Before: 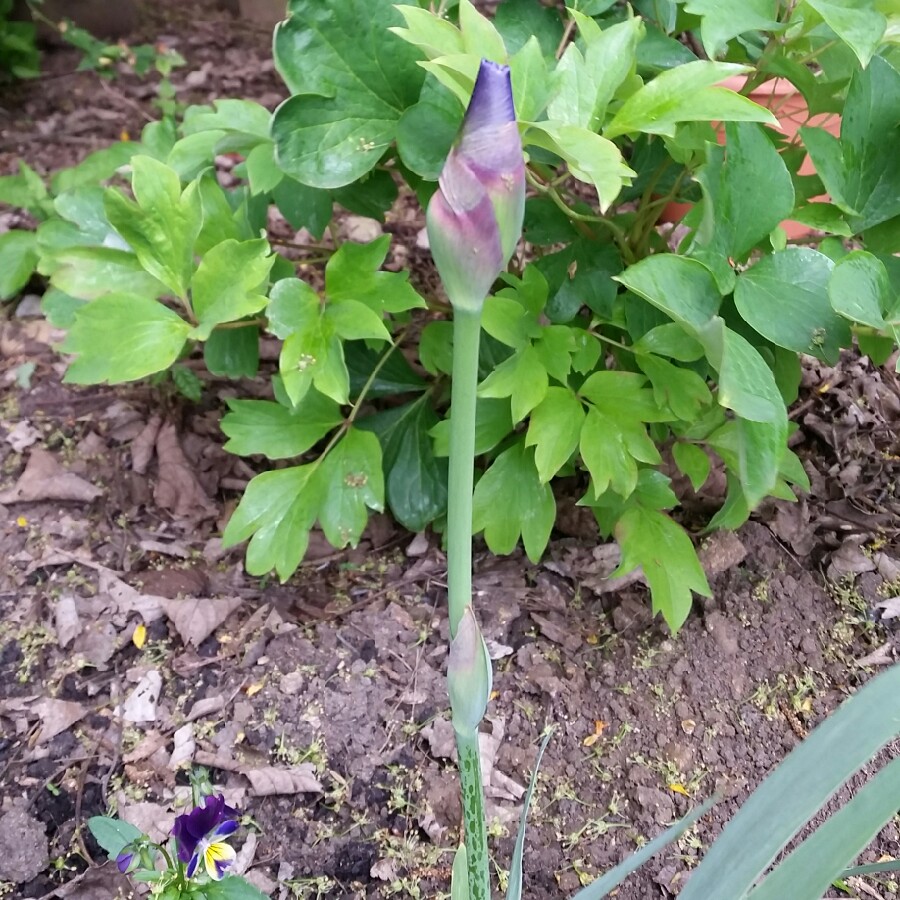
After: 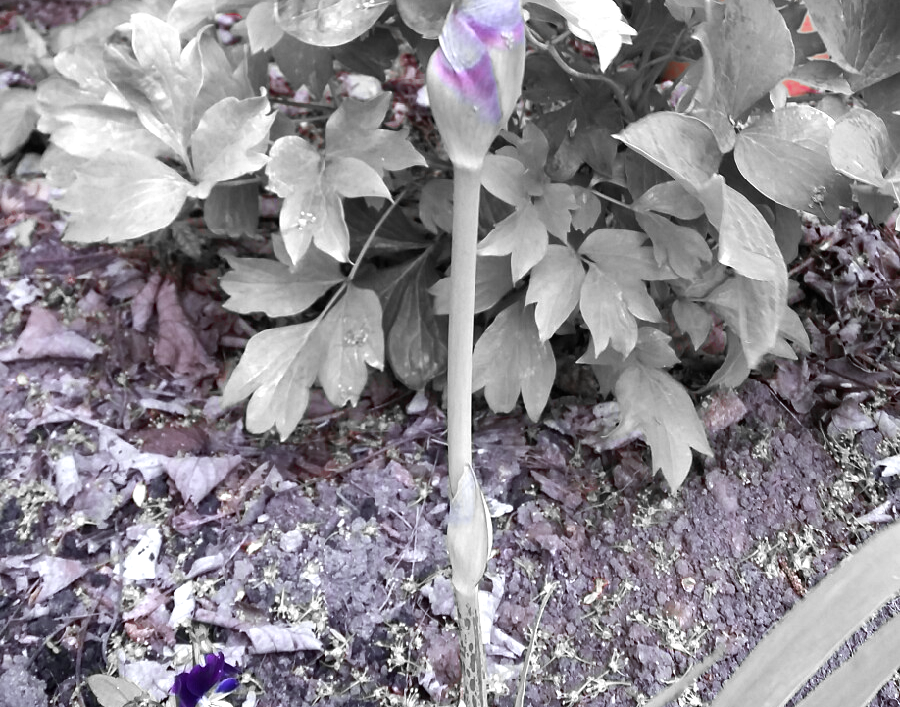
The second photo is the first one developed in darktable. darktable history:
color zones: curves: ch0 [(0, 0.278) (0.143, 0.5) (0.286, 0.5) (0.429, 0.5) (0.571, 0.5) (0.714, 0.5) (0.857, 0.5) (1, 0.5)]; ch1 [(0, 1) (0.143, 0.165) (0.286, 0) (0.429, 0) (0.571, 0) (0.714, 0) (0.857, 0.5) (1, 0.5)]; ch2 [(0, 0.508) (0.143, 0.5) (0.286, 0.5) (0.429, 0.5) (0.571, 0.5) (0.714, 0.5) (0.857, 0.5) (1, 0.5)]
crop and rotate: top 15.823%, bottom 5.547%
color calibration: illuminant F (fluorescent), F source F9 (Cool White Deluxe 4150 K) – high CRI, x 0.374, y 0.373, temperature 4151.66 K
color balance rgb: perceptual saturation grading › global saturation 0.288%, perceptual brilliance grading › highlights 15.824%, perceptual brilliance grading › mid-tones 6.546%, perceptual brilliance grading › shadows -15.592%, global vibrance 14.424%
